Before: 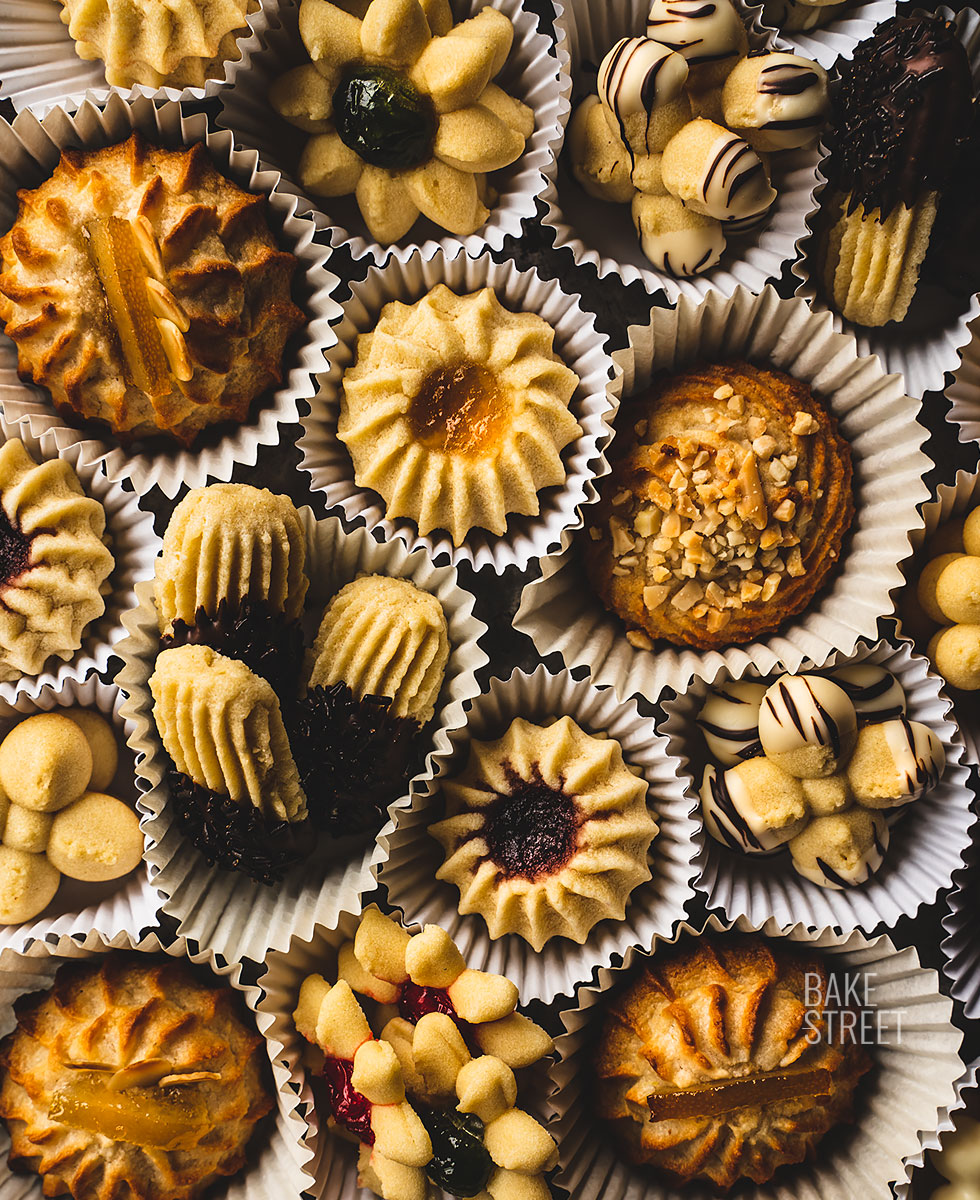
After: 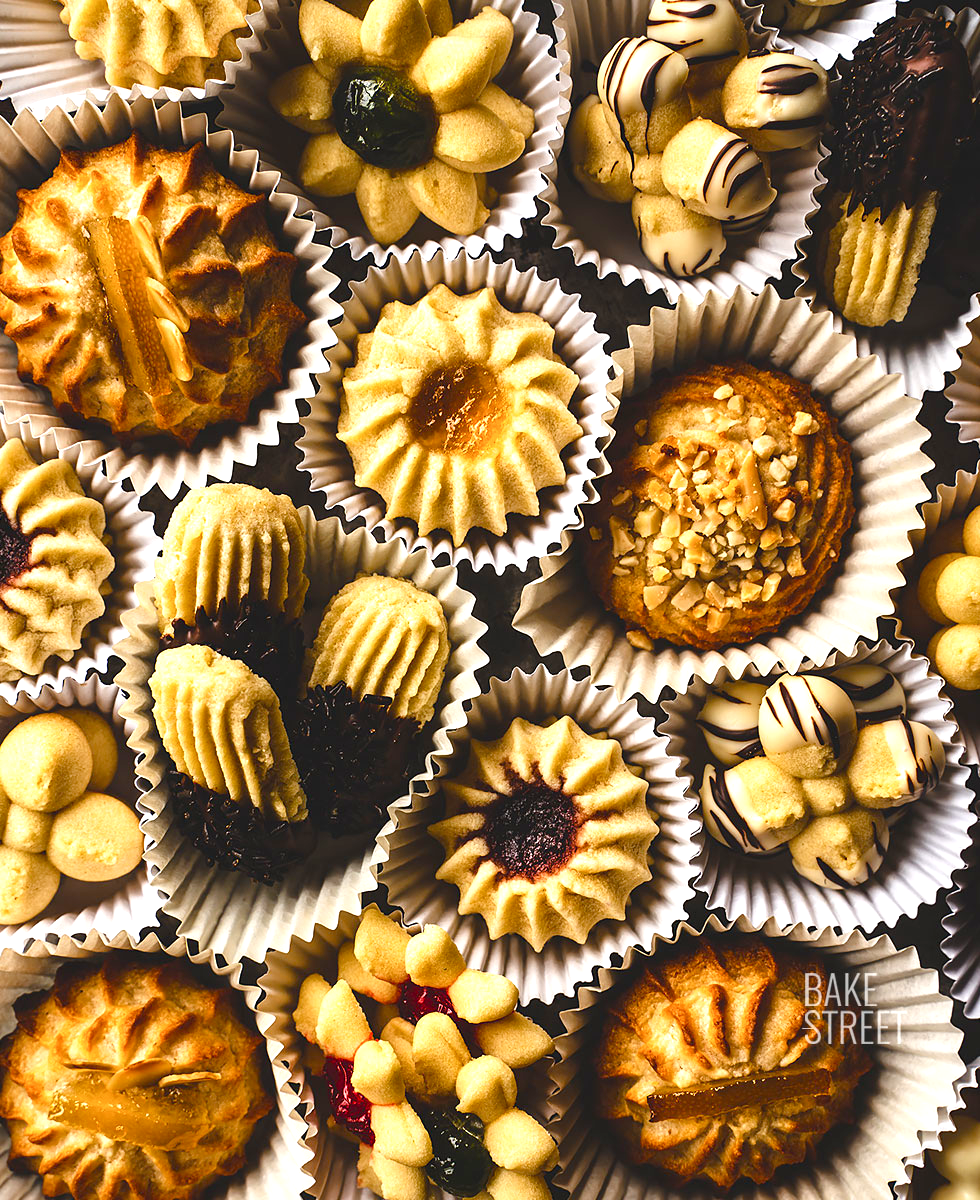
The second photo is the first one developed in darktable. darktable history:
exposure: exposure 0.6 EV, compensate highlight preservation false
color balance rgb: perceptual saturation grading › global saturation 20%, perceptual saturation grading › highlights -25%, perceptual saturation grading › shadows 25%
